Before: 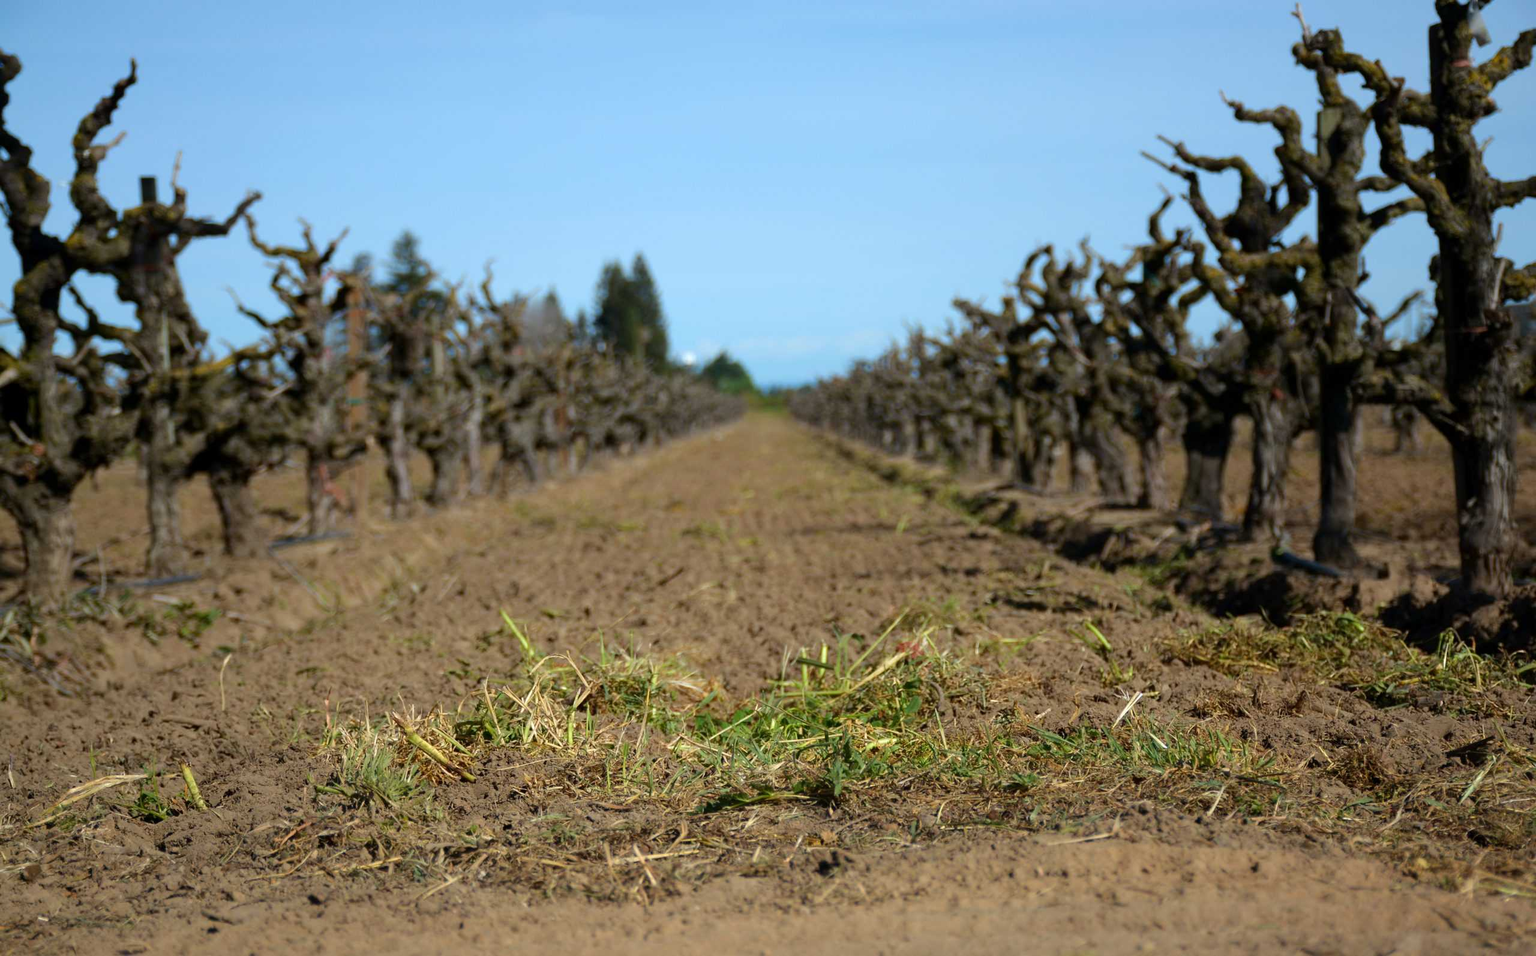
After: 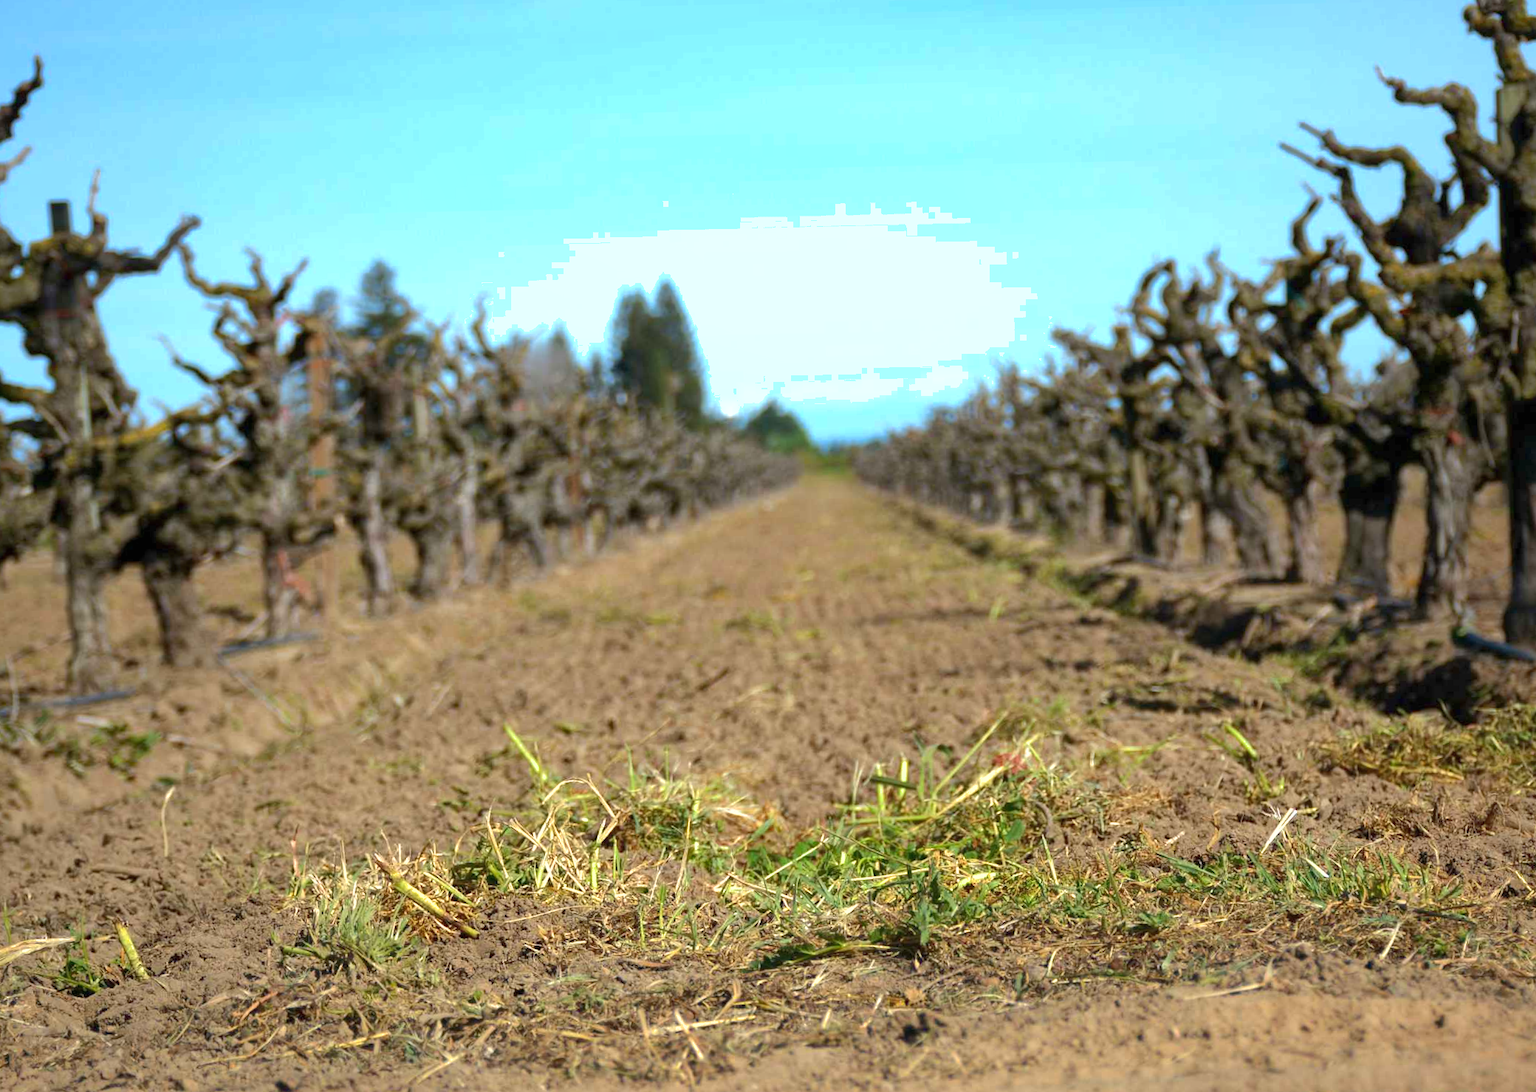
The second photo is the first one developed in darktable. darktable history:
crop and rotate: angle 1.27°, left 4.546%, top 1.204%, right 11.293%, bottom 2.65%
shadows and highlights: on, module defaults
exposure: black level correction 0, exposure 0.693 EV, compensate highlight preservation false
